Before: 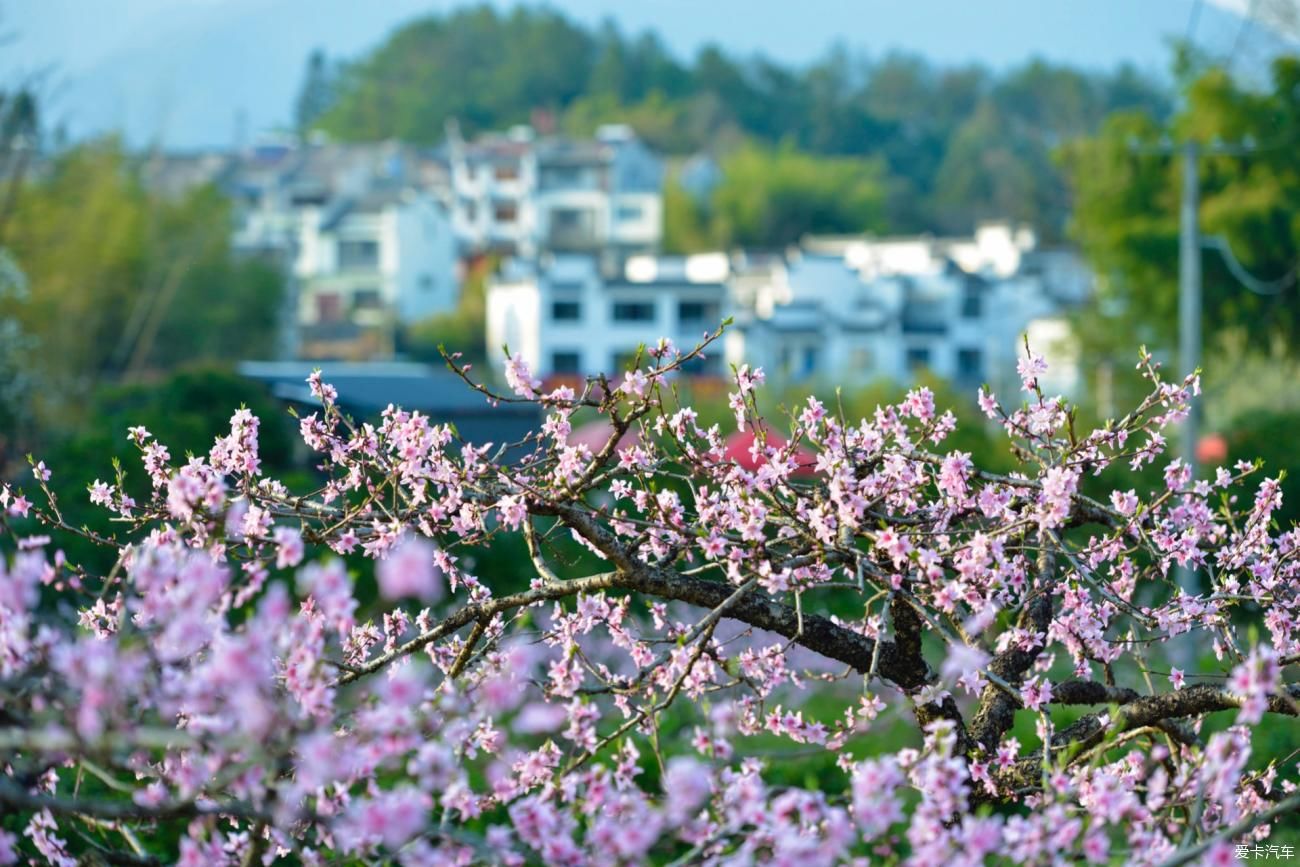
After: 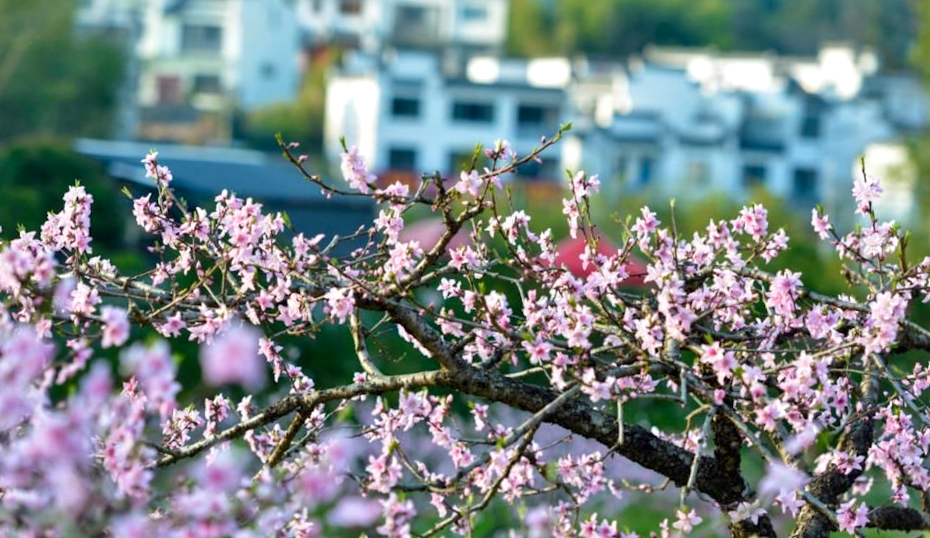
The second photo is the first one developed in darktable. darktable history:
crop and rotate: angle -3.37°, left 9.79%, top 20.73%, right 12.42%, bottom 11.82%
local contrast: mode bilateral grid, contrast 30, coarseness 25, midtone range 0.2
